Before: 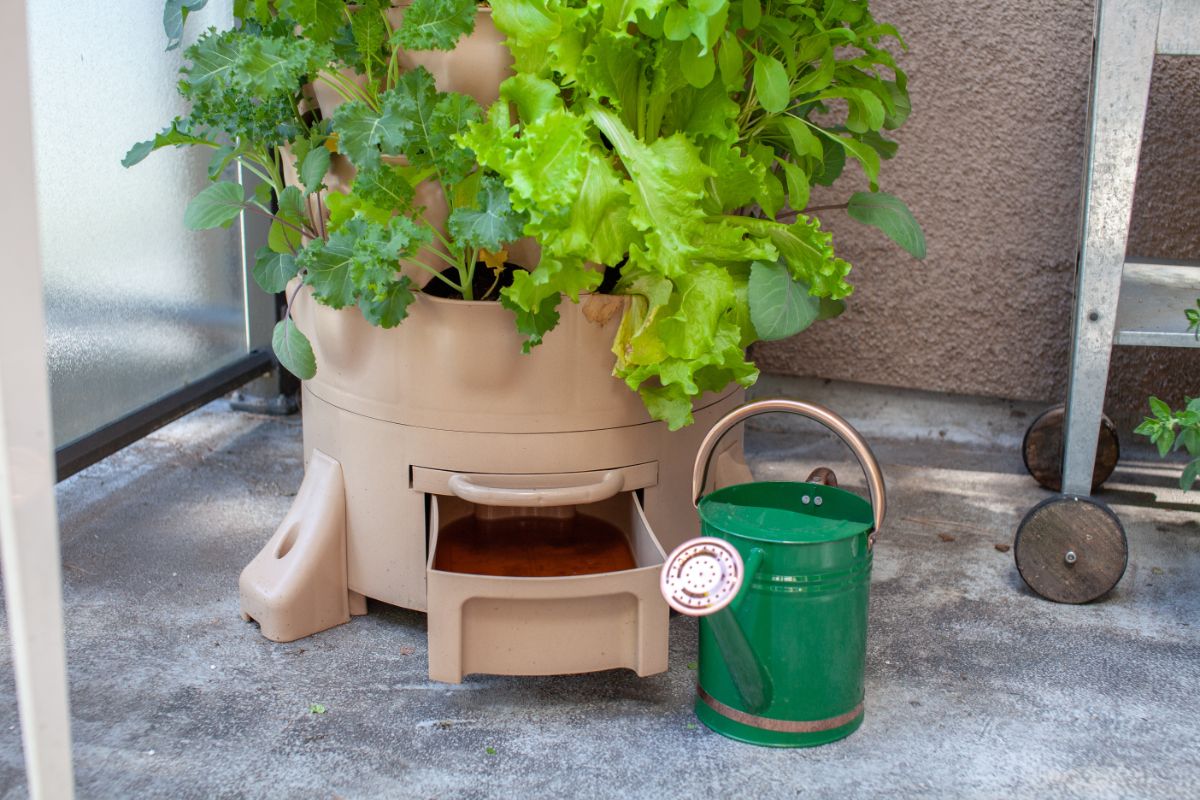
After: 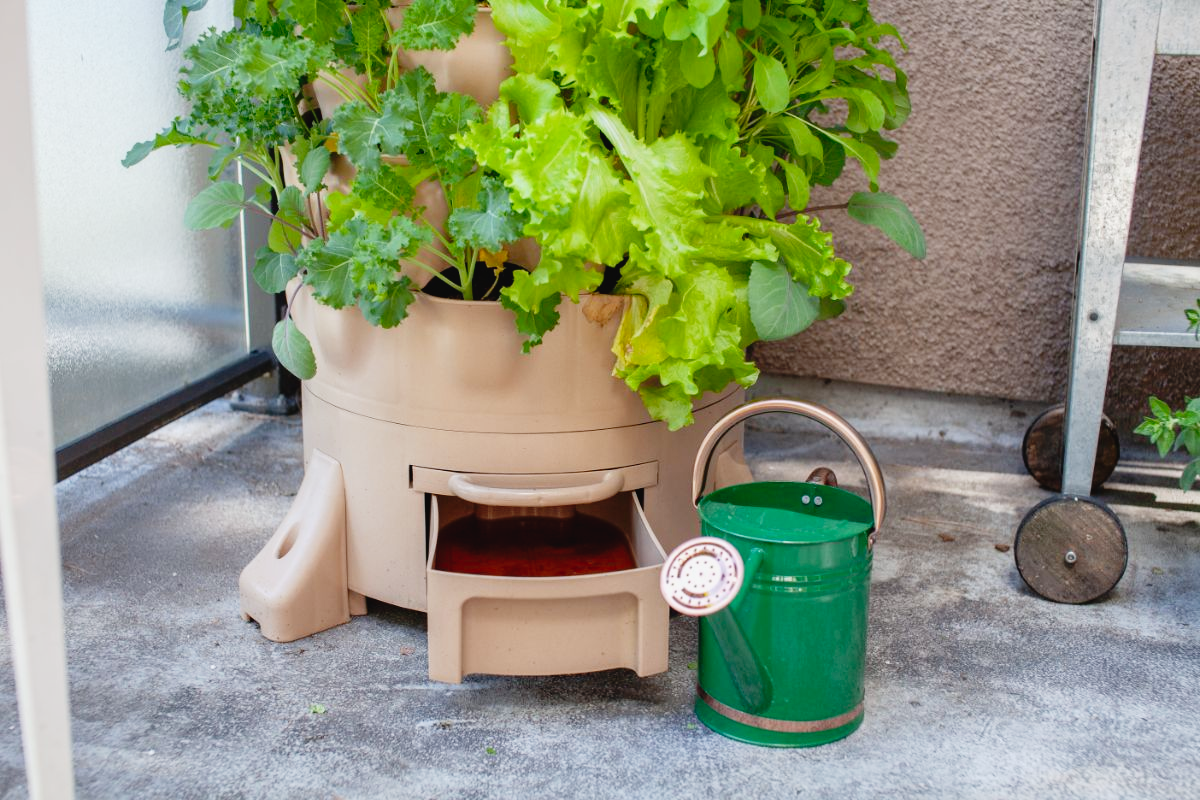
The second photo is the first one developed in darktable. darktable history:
tone curve: curves: ch0 [(0.003, 0.029) (0.037, 0.036) (0.149, 0.117) (0.297, 0.318) (0.422, 0.474) (0.531, 0.6) (0.743, 0.809) (0.877, 0.901) (1, 0.98)]; ch1 [(0, 0) (0.305, 0.325) (0.453, 0.437) (0.482, 0.479) (0.501, 0.5) (0.506, 0.503) (0.567, 0.572) (0.605, 0.608) (0.668, 0.69) (1, 1)]; ch2 [(0, 0) (0.313, 0.306) (0.4, 0.399) (0.45, 0.48) (0.499, 0.502) (0.512, 0.523) (0.57, 0.595) (0.653, 0.662) (1, 1)], preserve colors none
exposure: exposure -0.07 EV, compensate exposure bias true, compensate highlight preservation false
